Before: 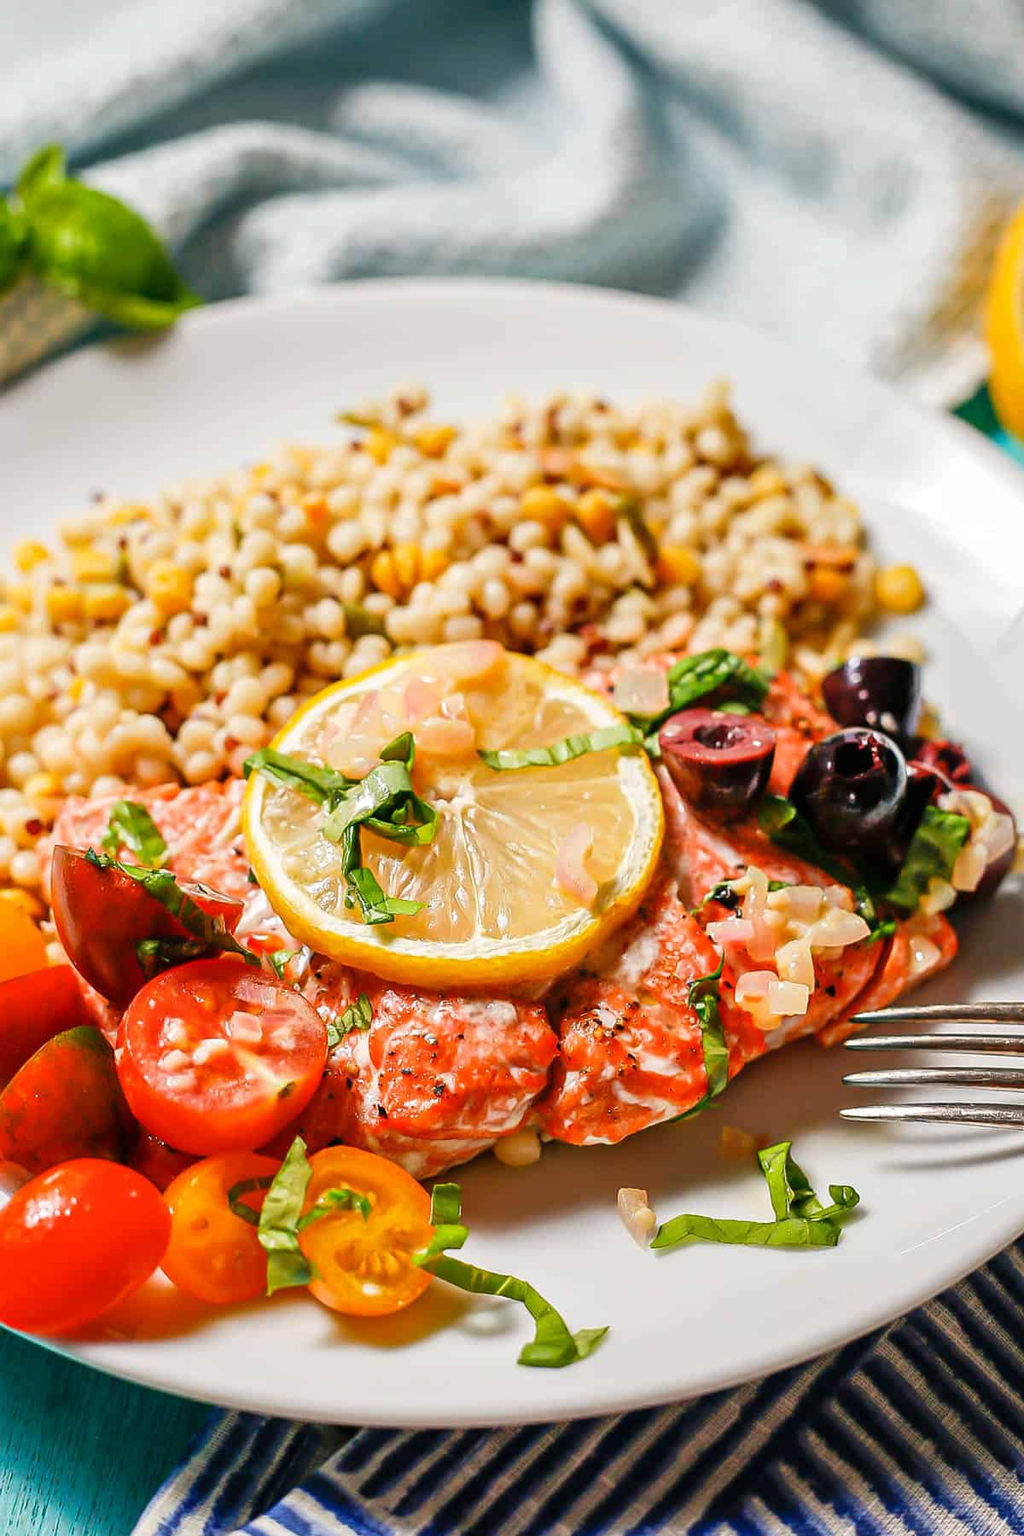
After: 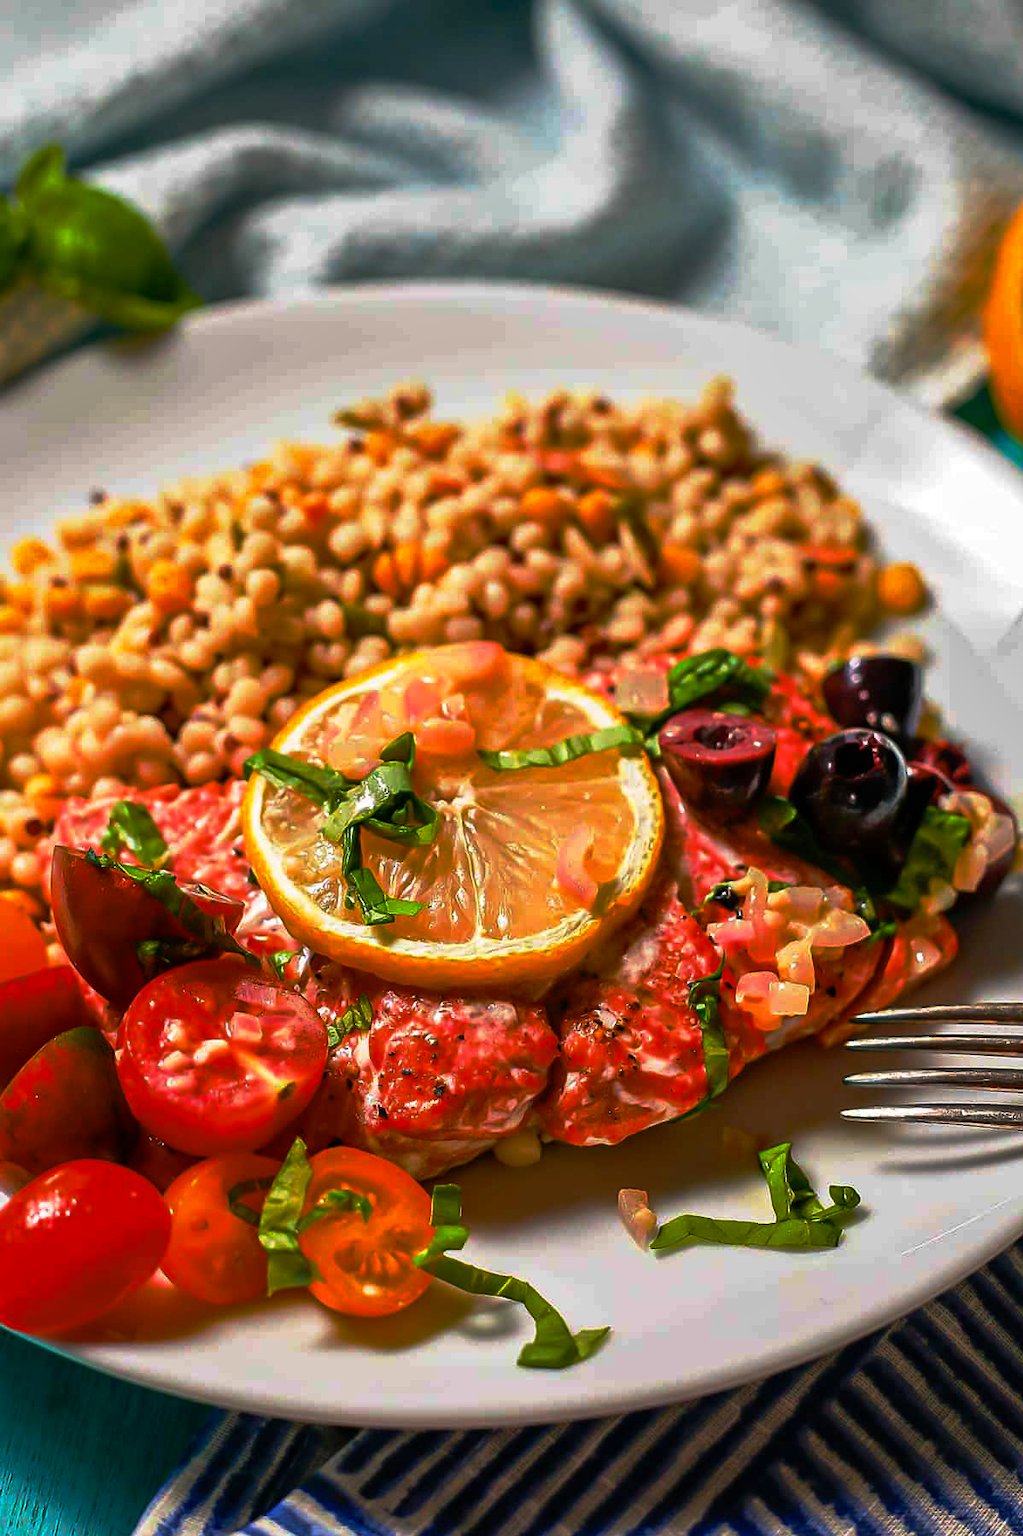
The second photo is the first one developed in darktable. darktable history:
base curve: curves: ch0 [(0, 0) (0.564, 0.291) (0.802, 0.731) (1, 1)], preserve colors none
crop: left 0.075%
shadows and highlights: shadows 4.68, soften with gaussian
color balance rgb: perceptual saturation grading › global saturation 19.774%, global vibrance 20%
